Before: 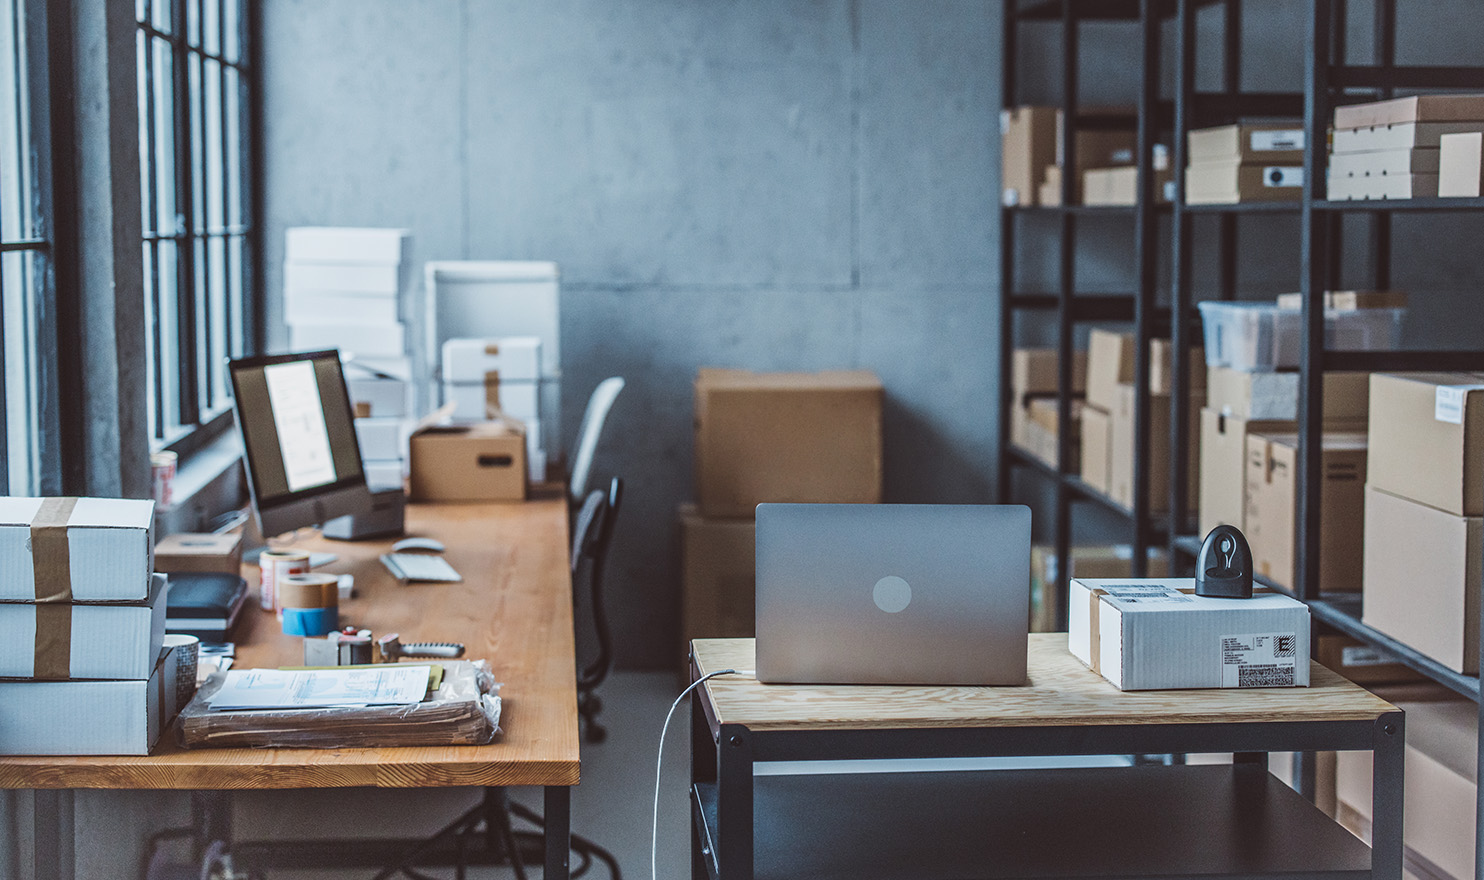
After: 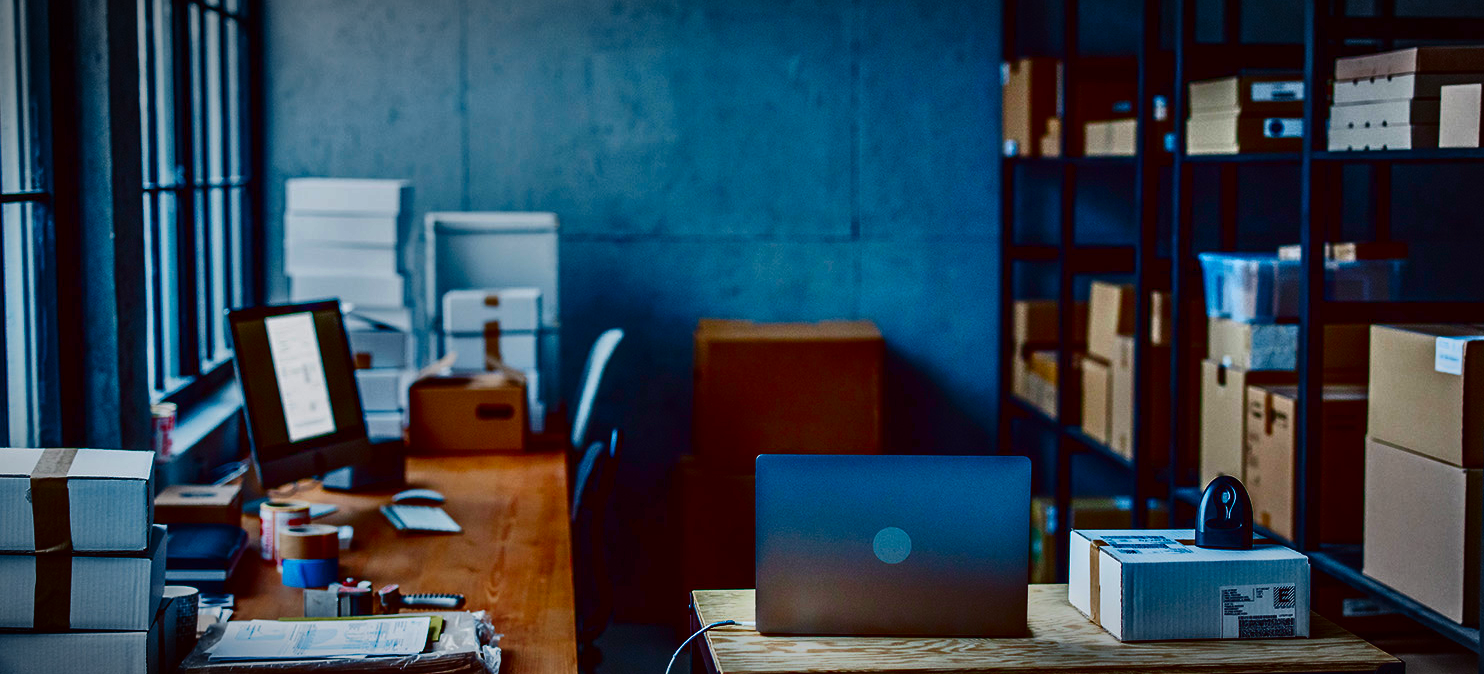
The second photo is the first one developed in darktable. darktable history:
crop: top 5.667%, bottom 17.637%
shadows and highlights: white point adjustment 1, soften with gaussian
vignetting: automatic ratio true
contrast brightness saturation: brightness -1, saturation 1
